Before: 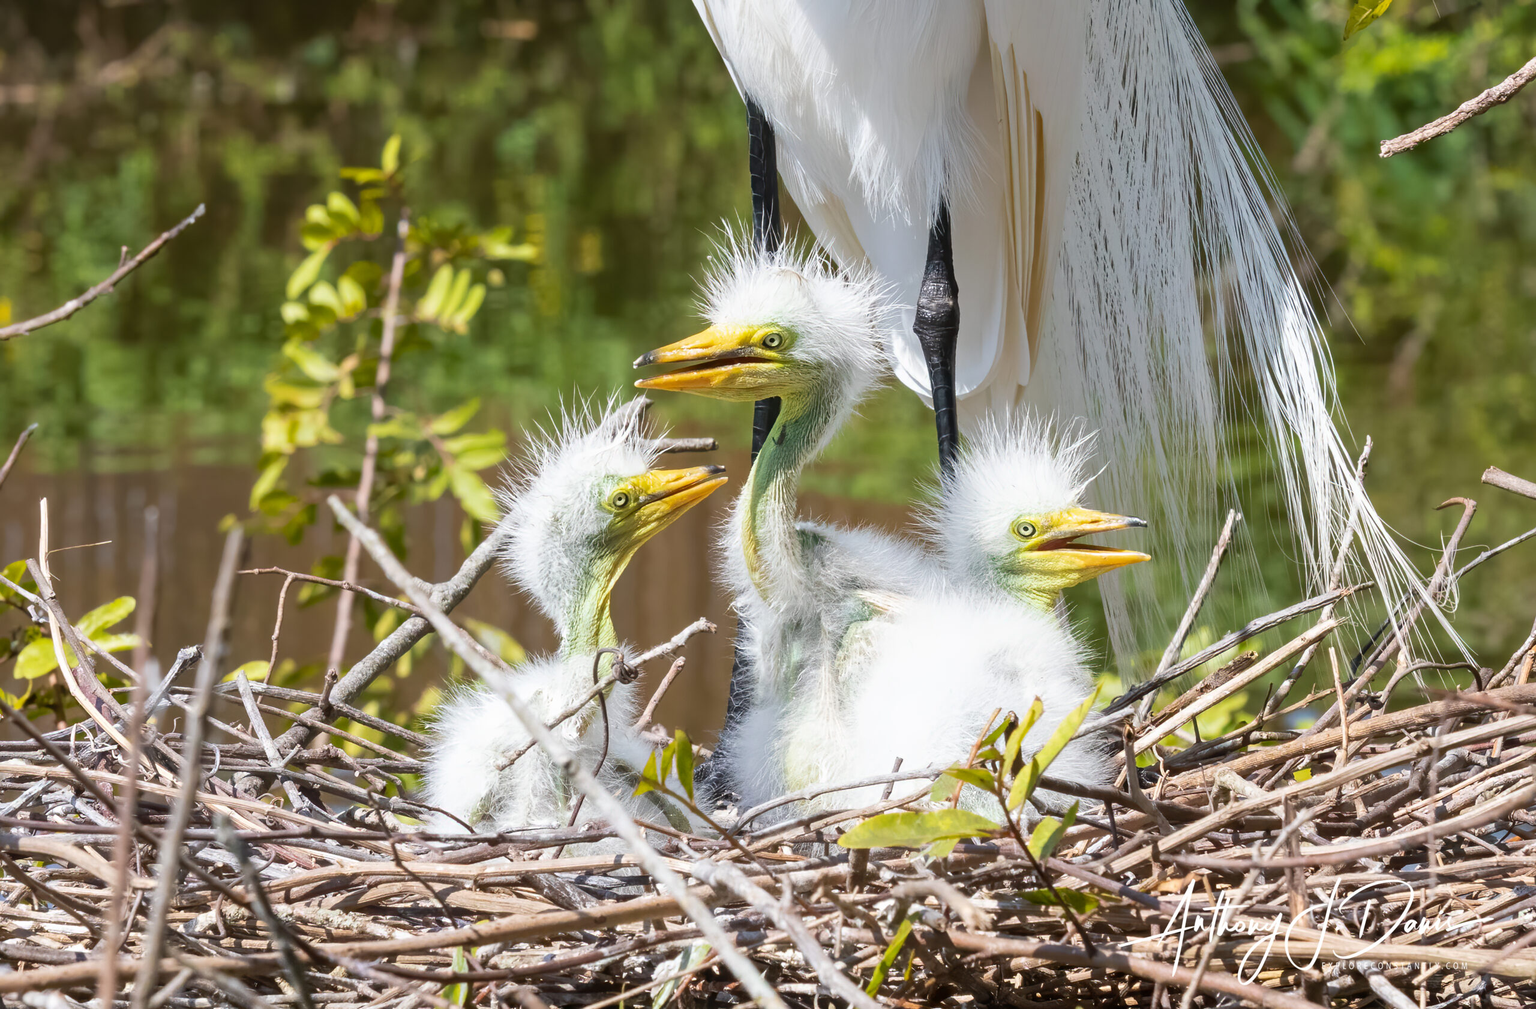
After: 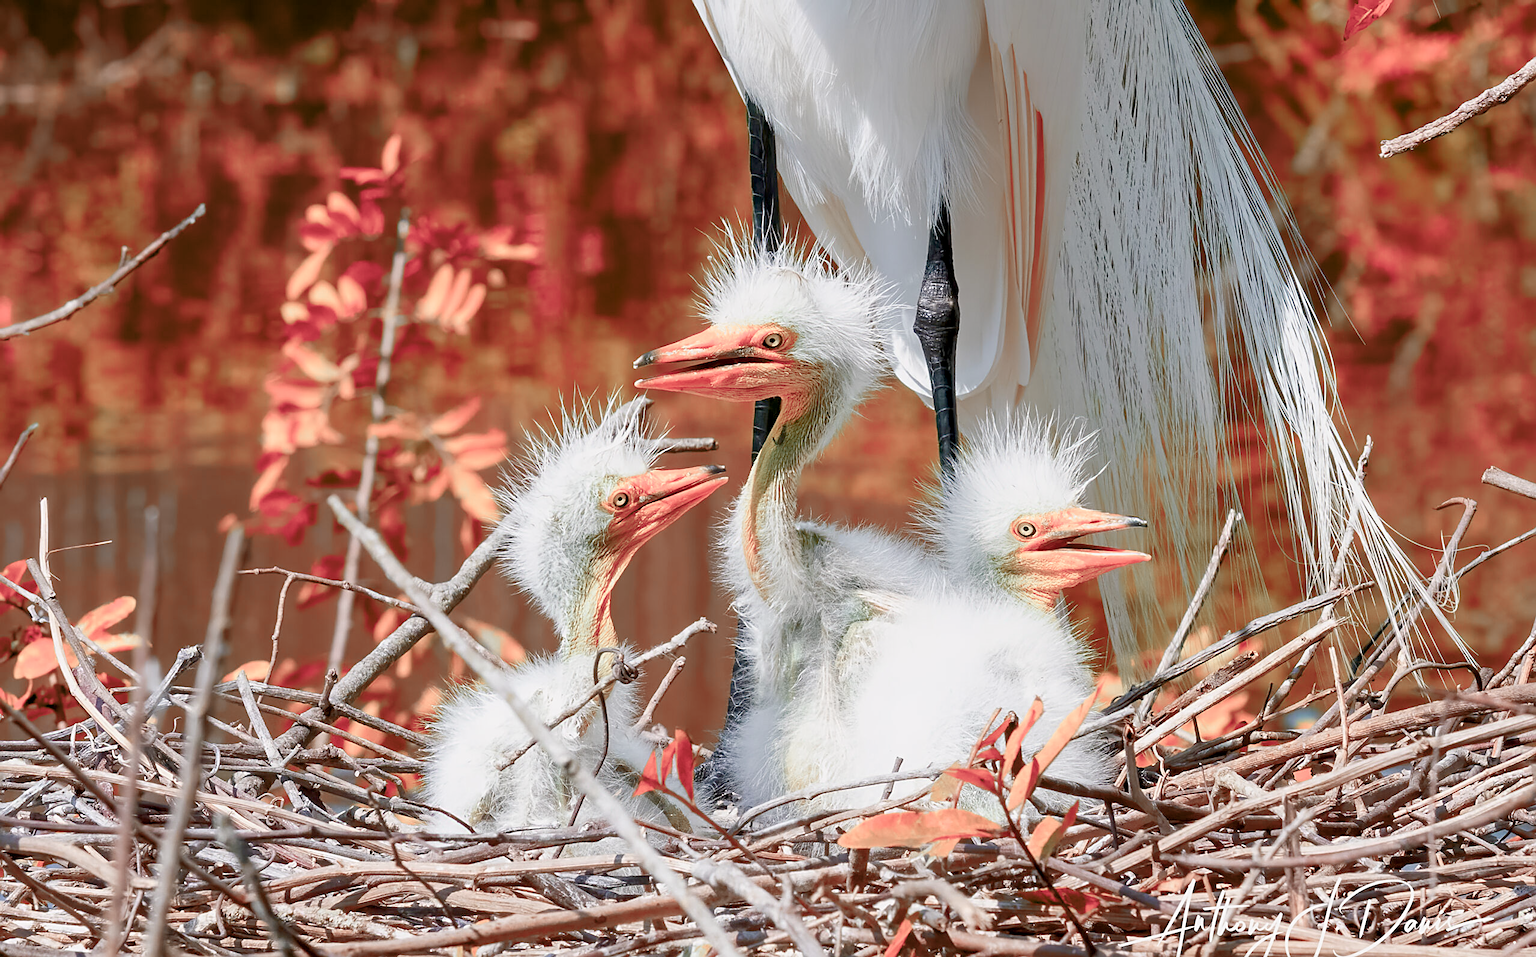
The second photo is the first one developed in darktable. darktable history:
sharpen: on, module defaults
color balance rgb: shadows lift › chroma 1%, shadows lift › hue 113°, highlights gain › chroma 0.2%, highlights gain › hue 333°, perceptual saturation grading › global saturation 20%, perceptual saturation grading › highlights -50%, perceptual saturation grading › shadows 25%, contrast -10%
crop and rotate: top 0%, bottom 5.097%
color zones: curves: ch2 [(0, 0.488) (0.143, 0.417) (0.286, 0.212) (0.429, 0.179) (0.571, 0.154) (0.714, 0.415) (0.857, 0.495) (1, 0.488)]
exposure: black level correction 0.009, exposure 0.119 EV, compensate highlight preservation false
